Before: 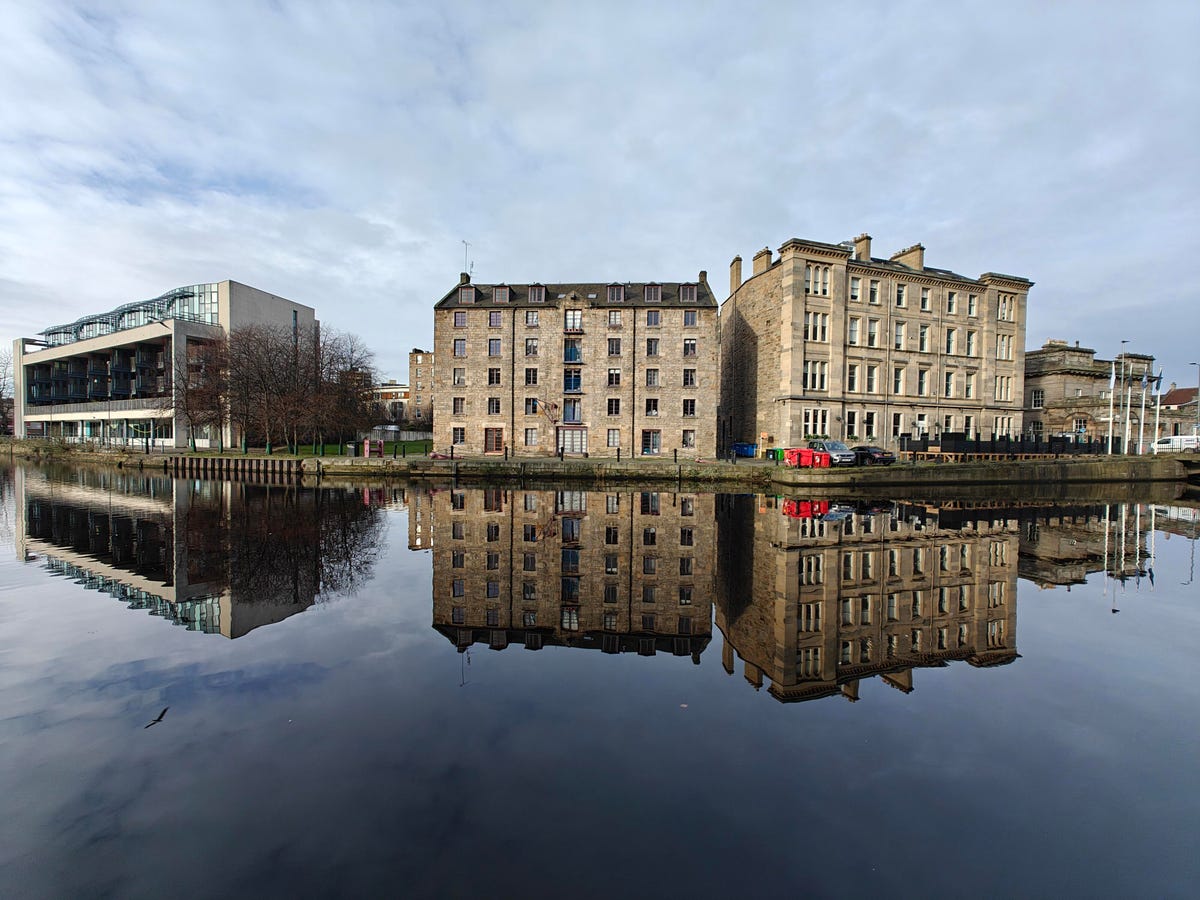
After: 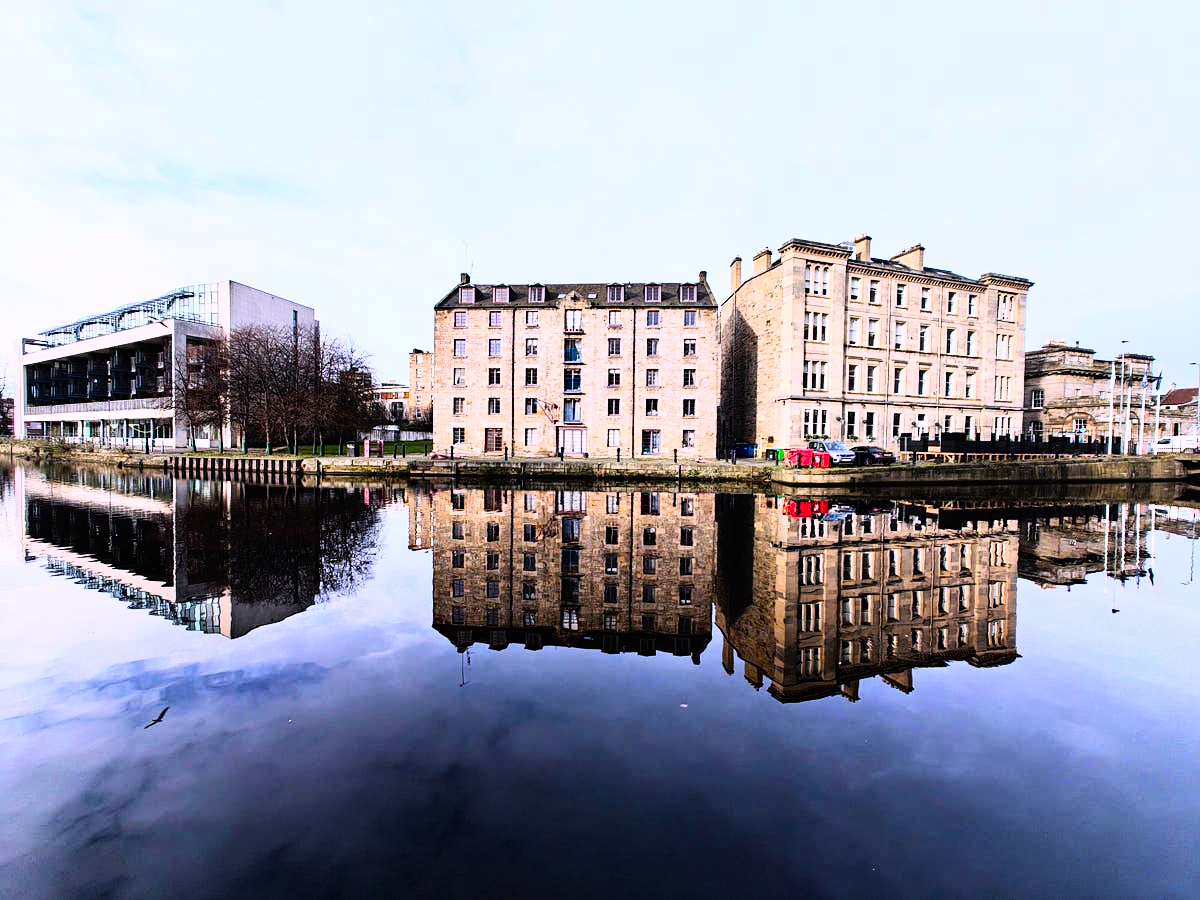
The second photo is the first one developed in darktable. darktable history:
color balance rgb: perceptual saturation grading › global saturation 20%, perceptual saturation grading › highlights -25%, perceptual saturation grading › shadows 25%
white balance: red 1.042, blue 1.17
rgb curve: curves: ch0 [(0, 0) (0.21, 0.15) (0.24, 0.21) (0.5, 0.75) (0.75, 0.96) (0.89, 0.99) (1, 1)]; ch1 [(0, 0.02) (0.21, 0.13) (0.25, 0.2) (0.5, 0.67) (0.75, 0.9) (0.89, 0.97) (1, 1)]; ch2 [(0, 0.02) (0.21, 0.13) (0.25, 0.2) (0.5, 0.67) (0.75, 0.9) (0.89, 0.97) (1, 1)], compensate middle gray true
